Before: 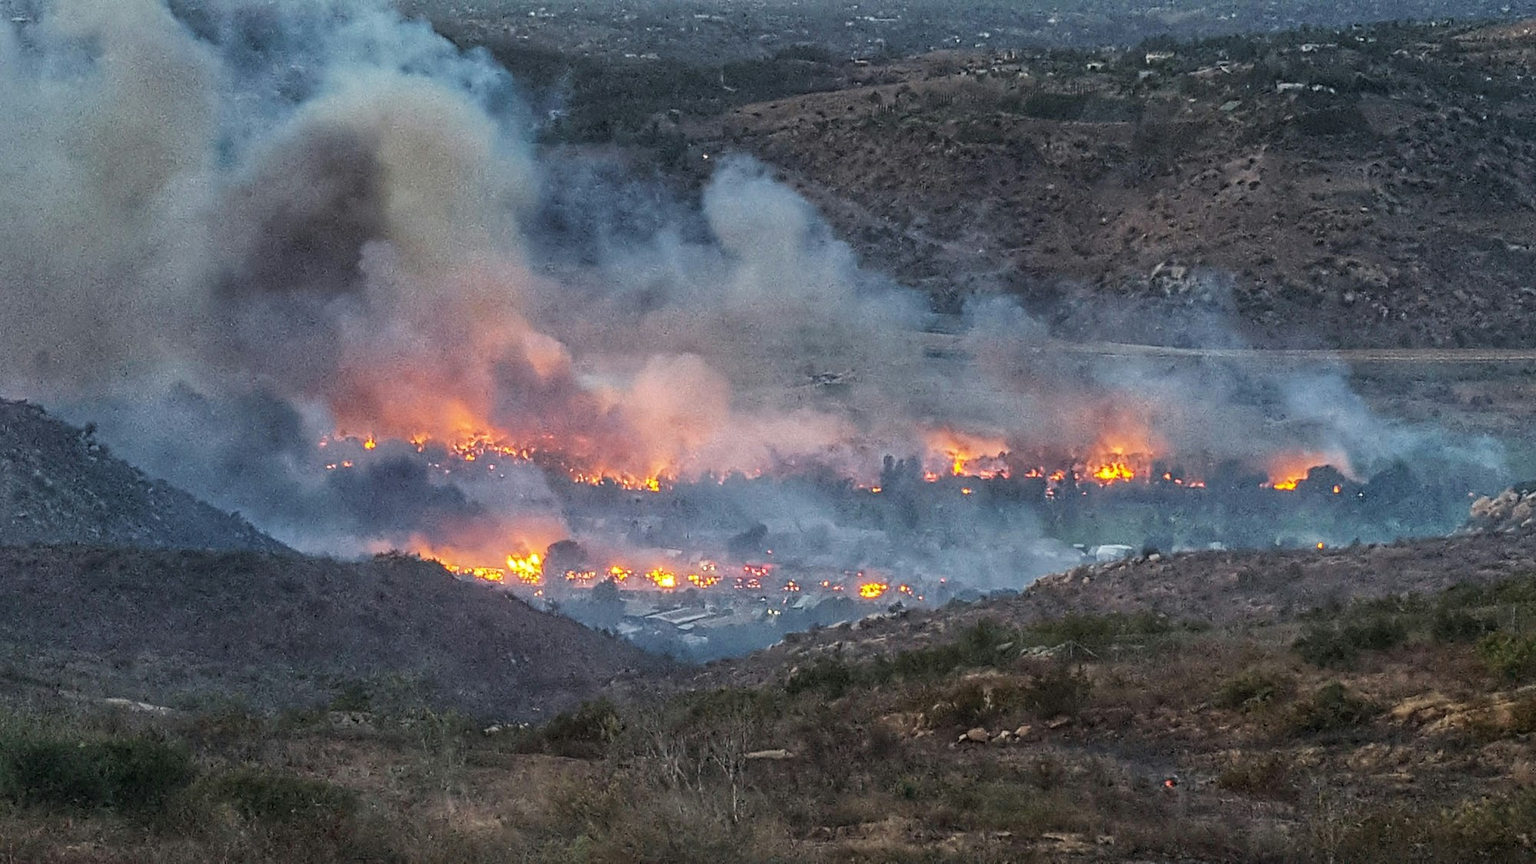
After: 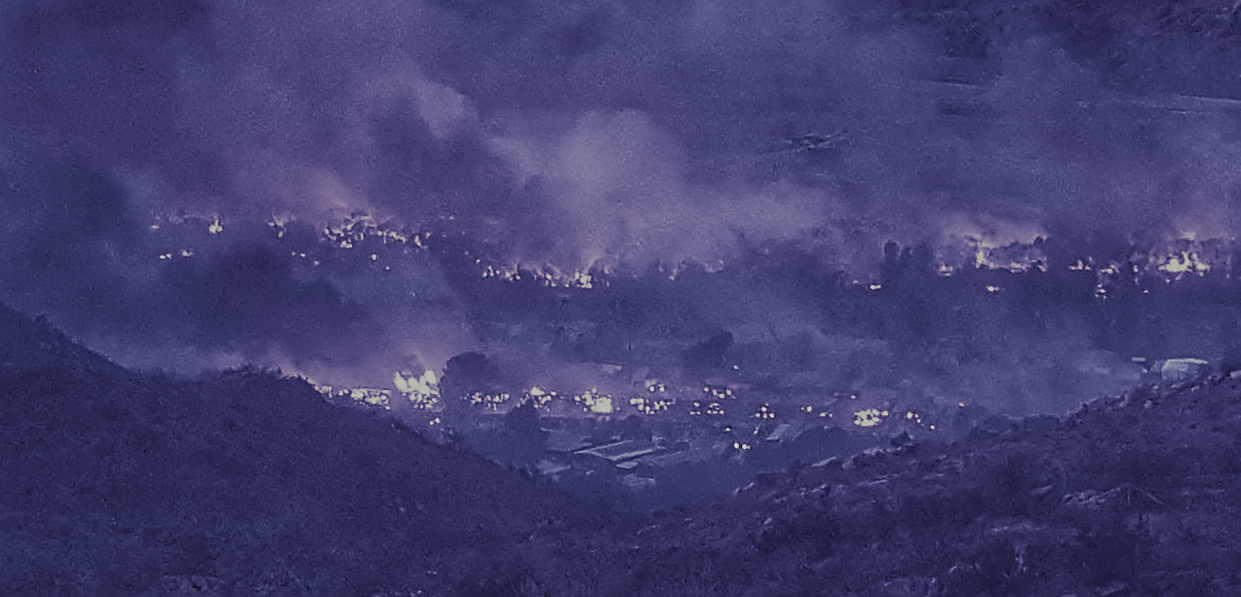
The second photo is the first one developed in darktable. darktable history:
crop: left 13.312%, top 31.28%, right 24.627%, bottom 15.582%
exposure: black level correction -0.016, exposure -1.018 EV, compensate highlight preservation false
sharpen: on, module defaults
split-toning: shadows › hue 242.67°, shadows › saturation 0.733, highlights › hue 45.33°, highlights › saturation 0.667, balance -53.304, compress 21.15%
color contrast: green-magenta contrast 0.3, blue-yellow contrast 0.15
rgb curve: curves: ch0 [(0, 0) (0.072, 0.166) (0.217, 0.293) (0.414, 0.42) (1, 1)], compensate middle gray true, preserve colors basic power
